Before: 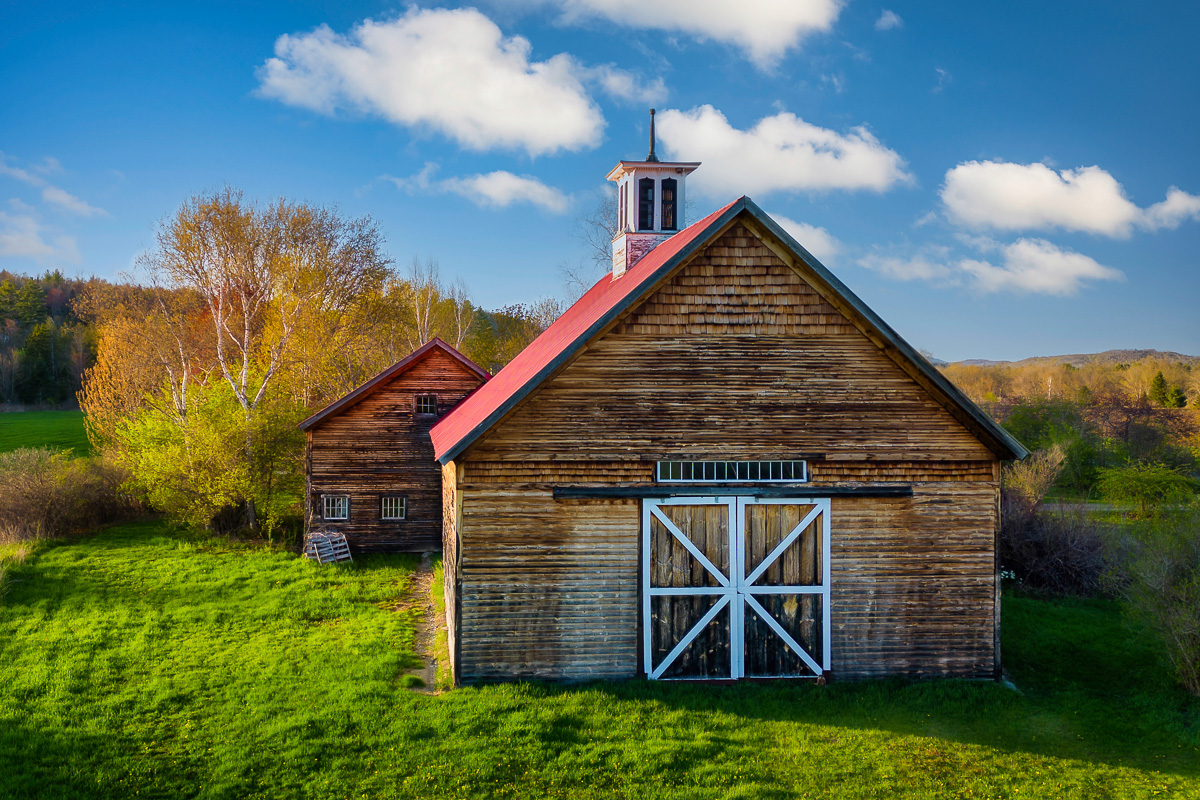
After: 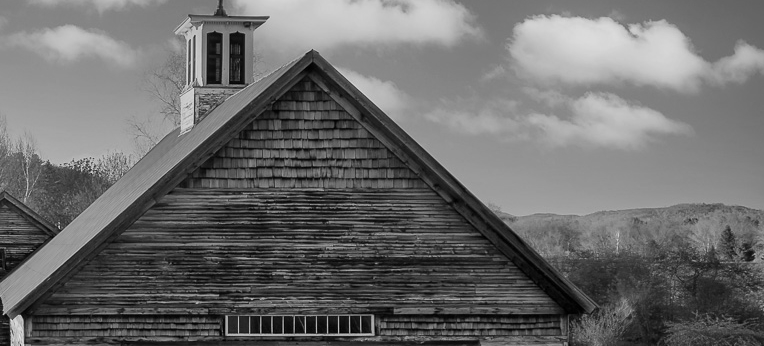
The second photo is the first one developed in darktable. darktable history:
crop: left 36.005%, top 18.293%, right 0.31%, bottom 38.444%
monochrome: a -71.75, b 75.82
color calibration: illuminant as shot in camera, x 0.358, y 0.373, temperature 4628.91 K
